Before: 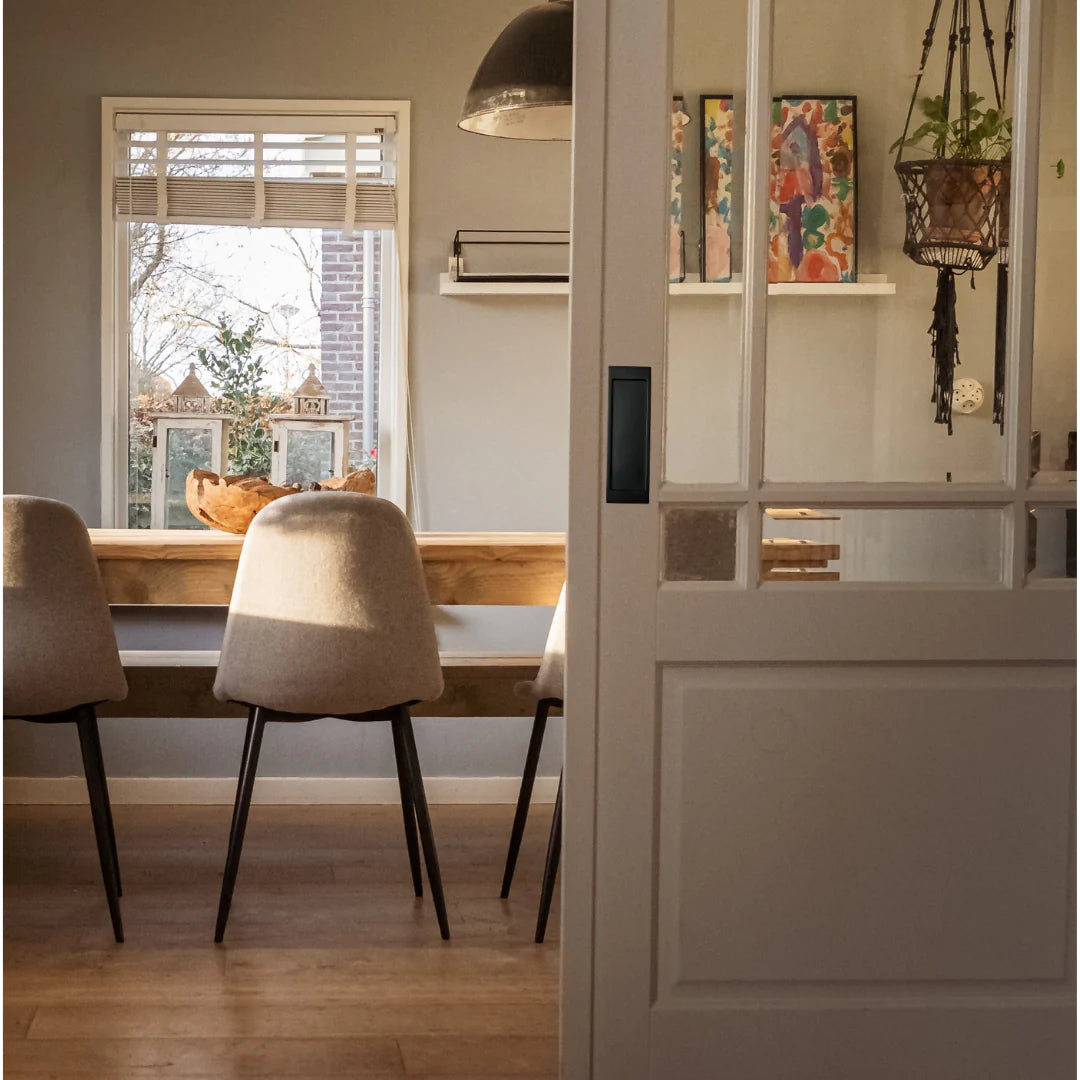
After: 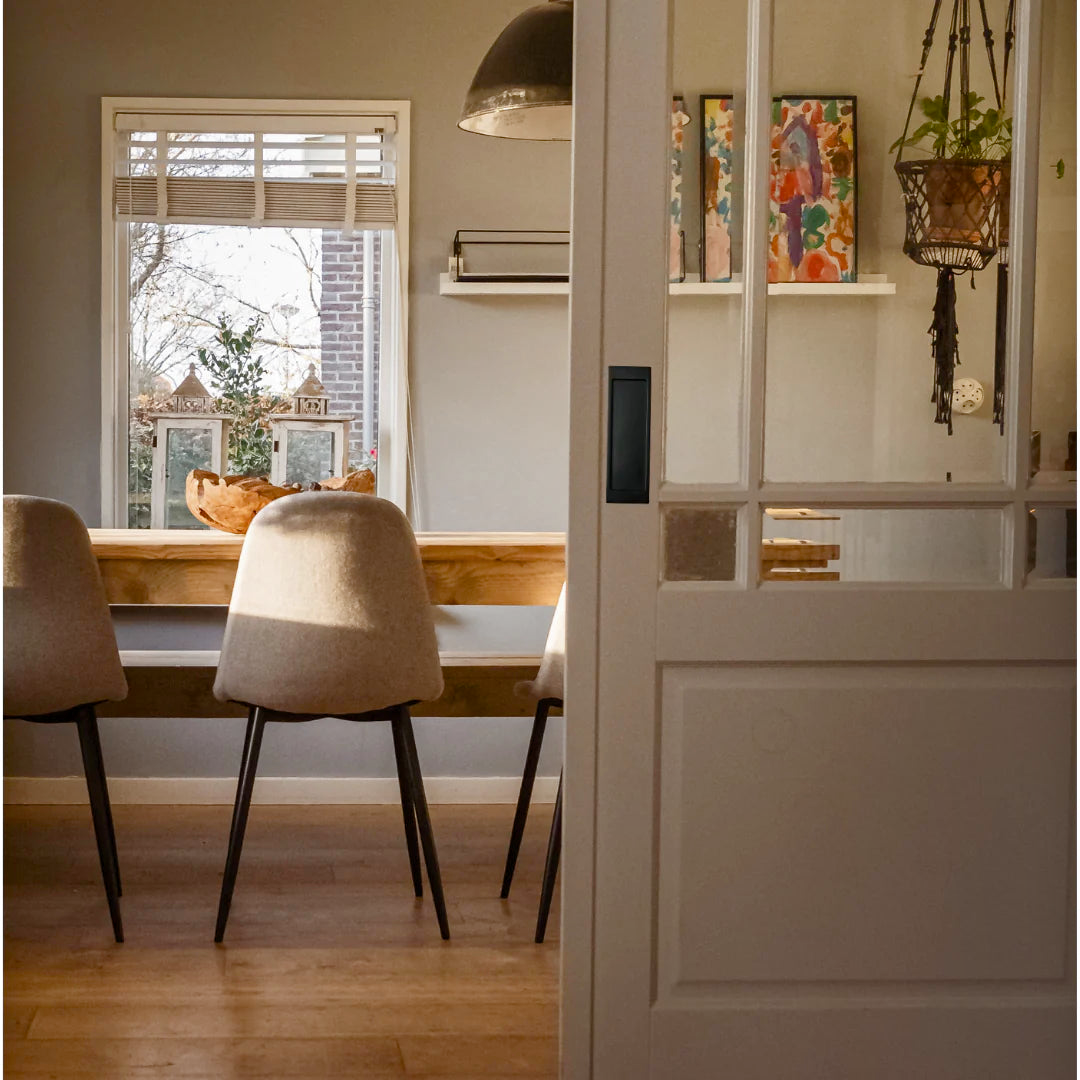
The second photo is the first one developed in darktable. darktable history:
color balance rgb: perceptual saturation grading › global saturation 20%, perceptual saturation grading › highlights -25%, perceptual saturation grading › shadows 50%, global vibrance -25%
shadows and highlights: low approximation 0.01, soften with gaussian
